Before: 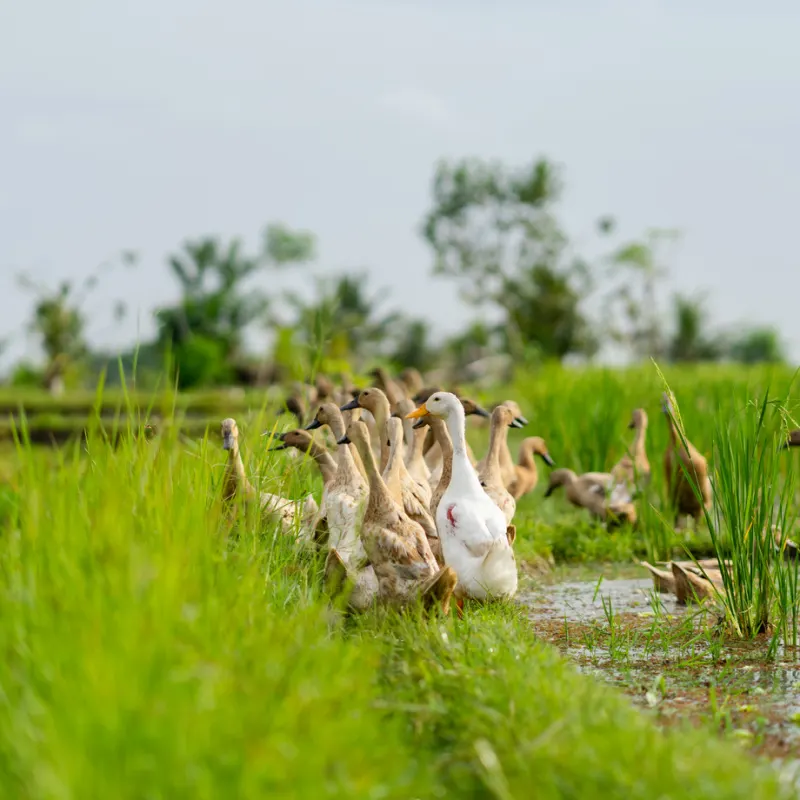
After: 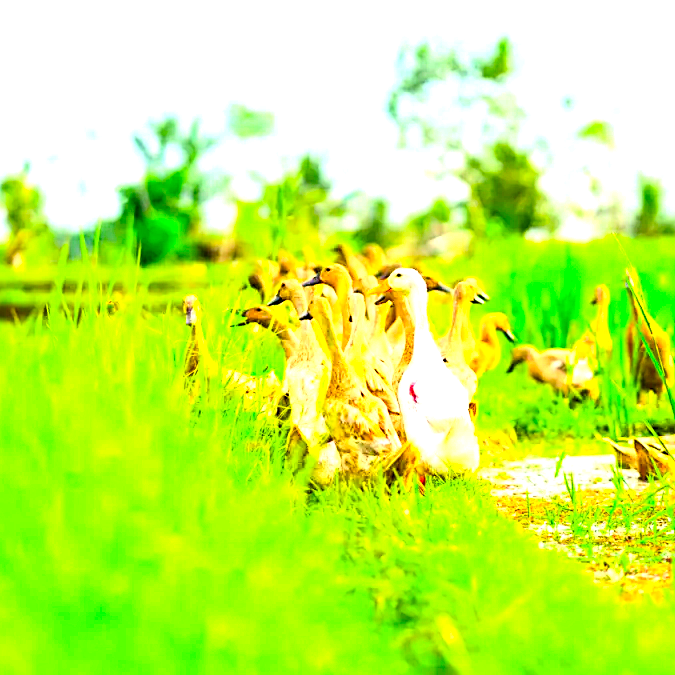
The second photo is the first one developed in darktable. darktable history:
levels: levels [0, 0.476, 0.951]
color balance rgb: perceptual saturation grading › global saturation 25%, global vibrance 20%
rotate and perspective: automatic cropping off
exposure: black level correction 0, exposure 1.45 EV, compensate exposure bias true, compensate highlight preservation false
contrast brightness saturation: contrast 0.2, brightness 0.2, saturation 0.8
crop and rotate: left 4.842%, top 15.51%, right 10.668%
tone equalizer: on, module defaults
sharpen: radius 2.531, amount 0.628
